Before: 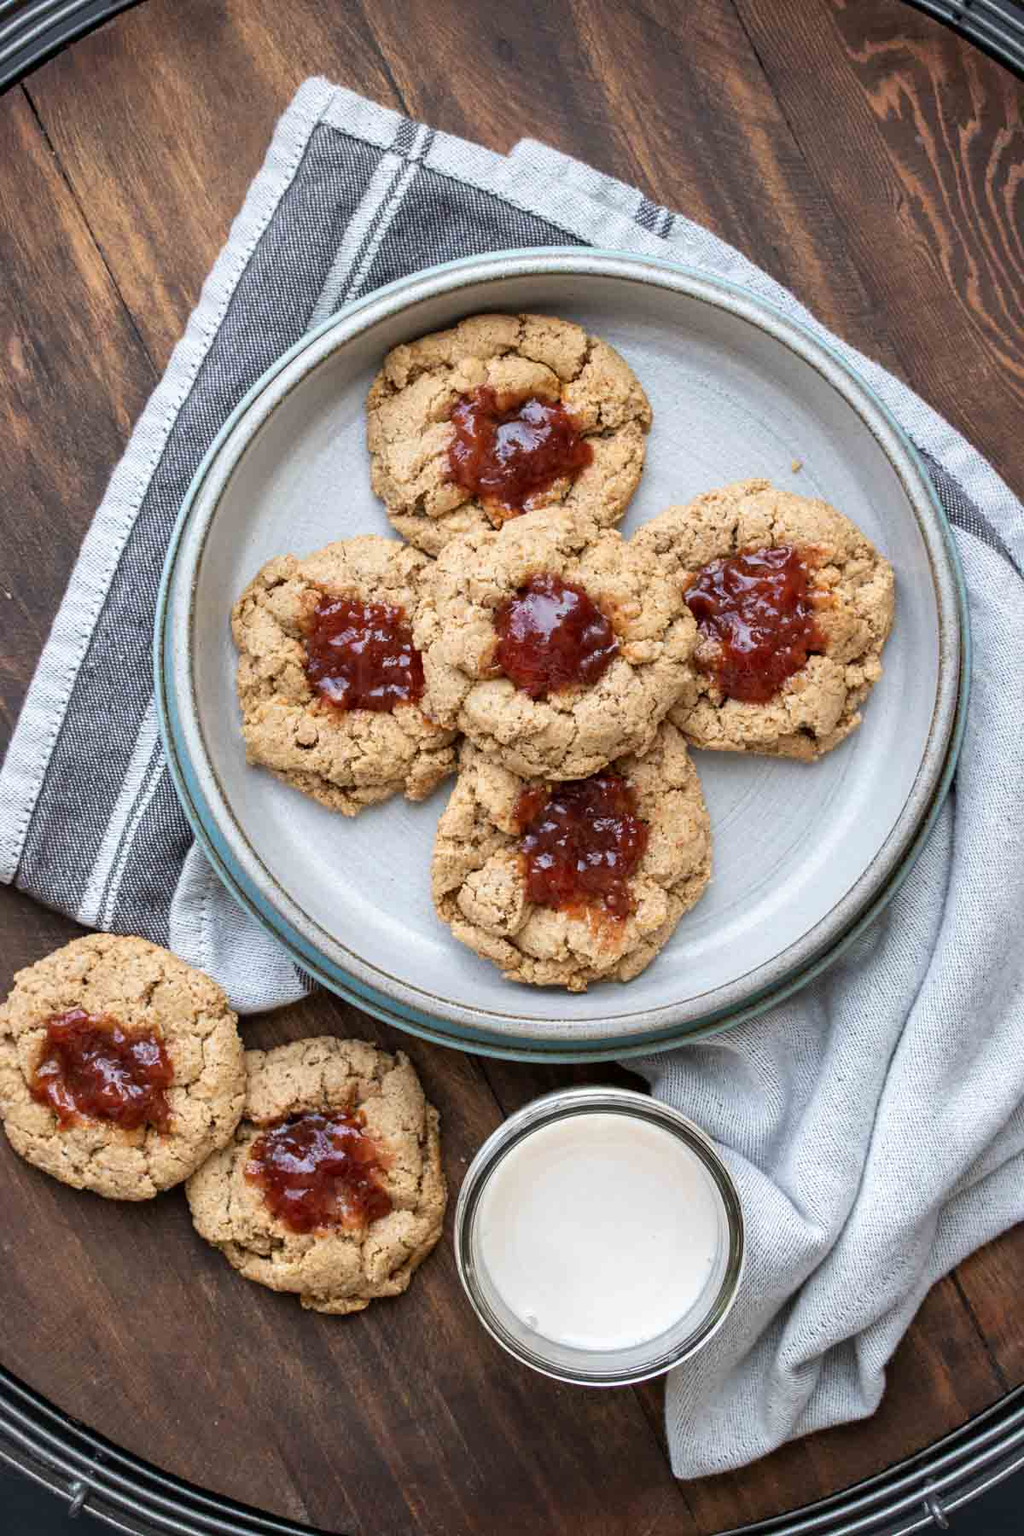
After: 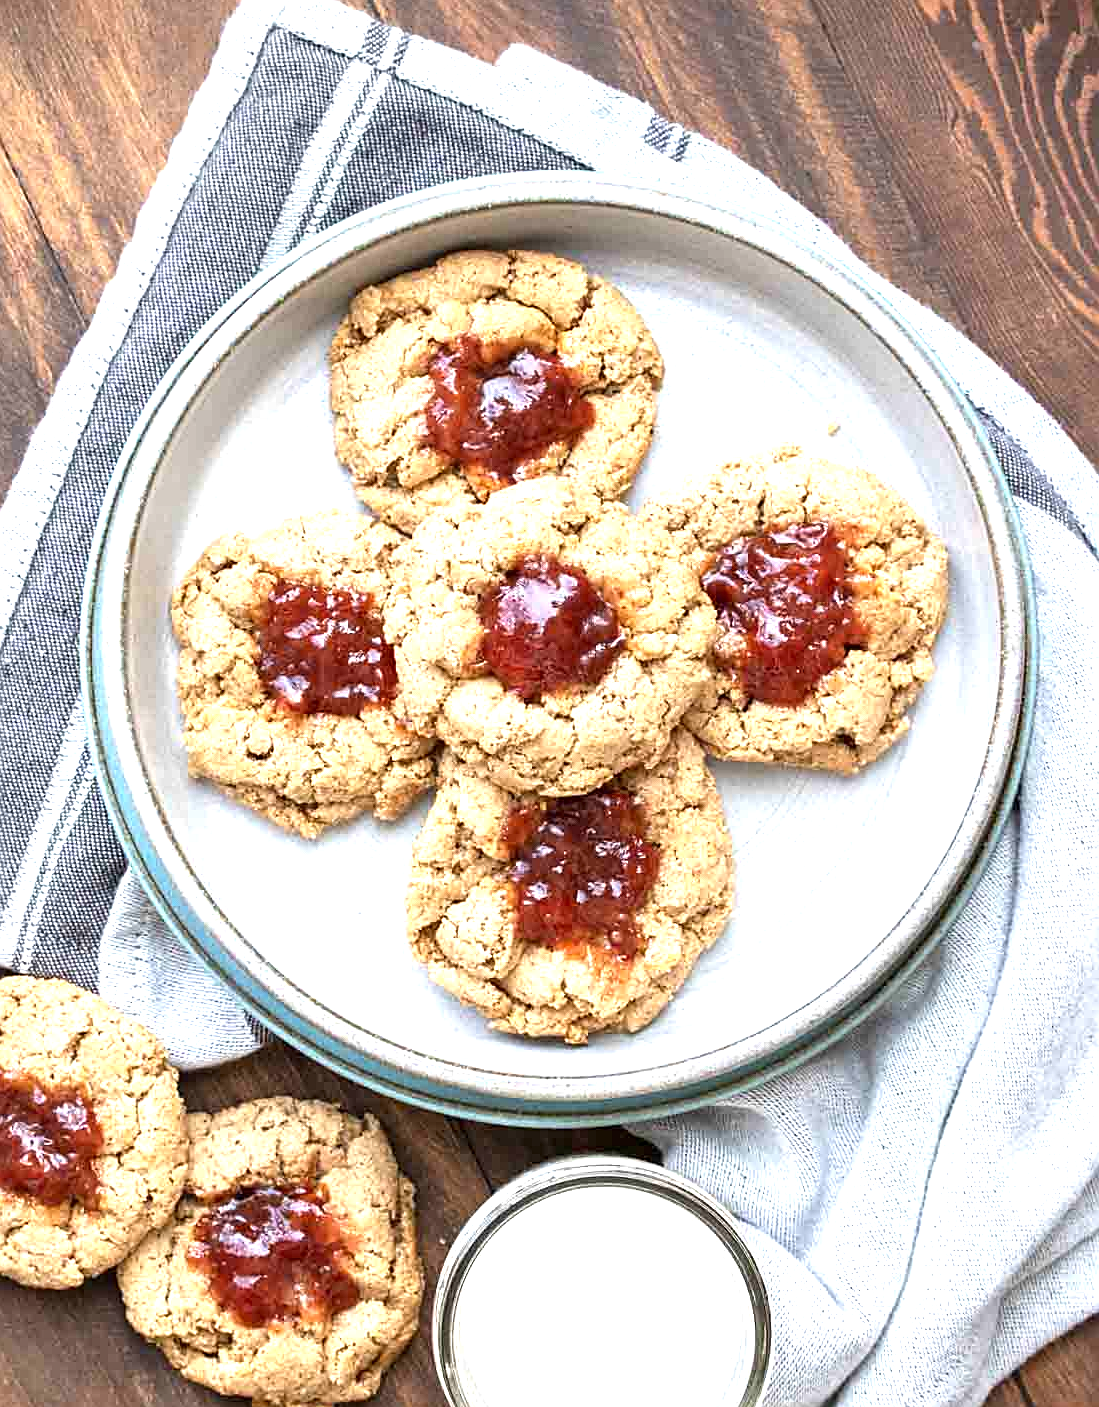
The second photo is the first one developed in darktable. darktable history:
sharpen: on, module defaults
exposure: black level correction 0, exposure 1.107 EV, compensate highlight preservation false
crop: left 8.383%, top 6.607%, bottom 15.19%
